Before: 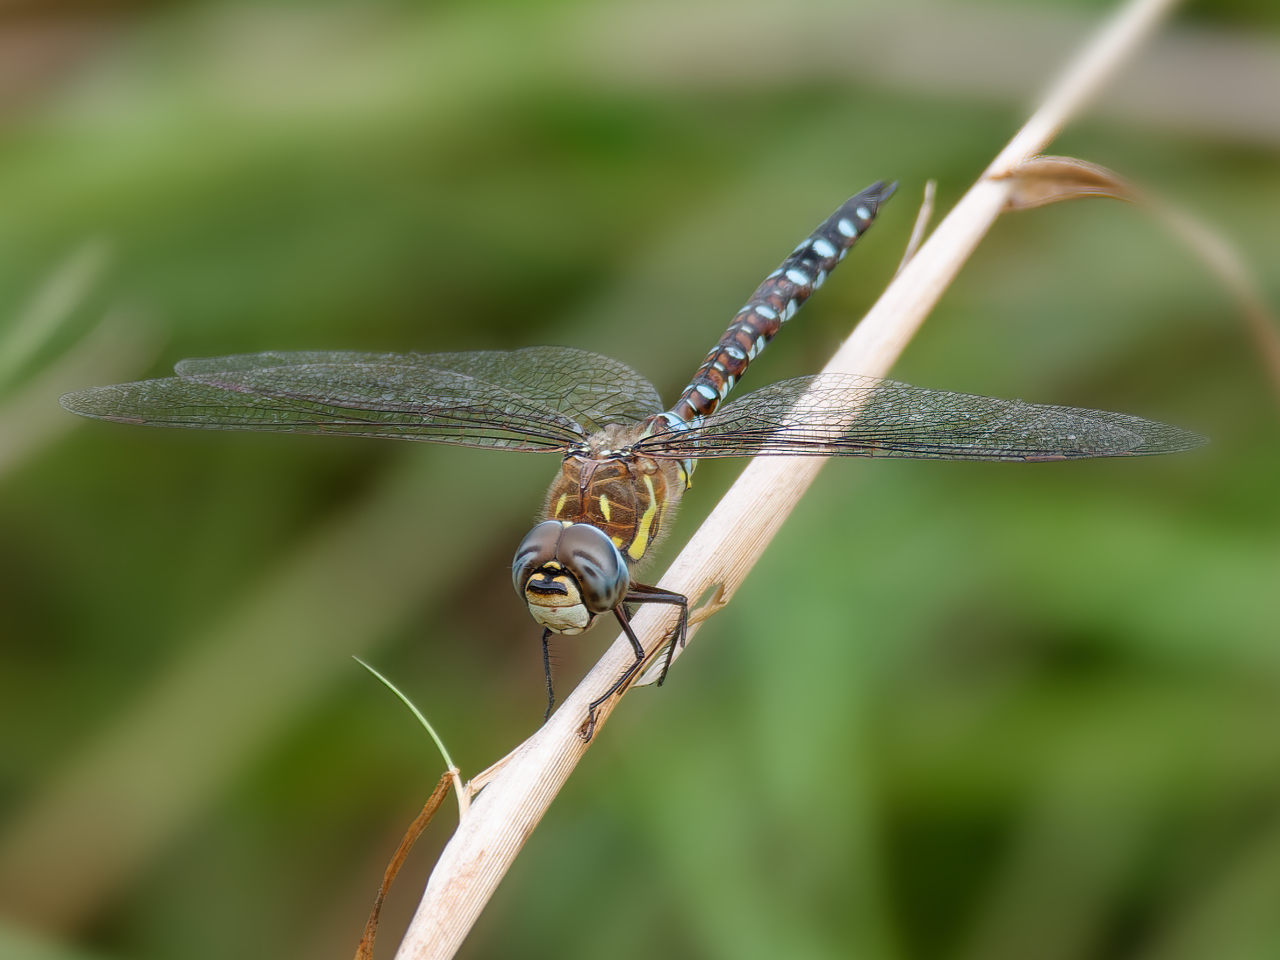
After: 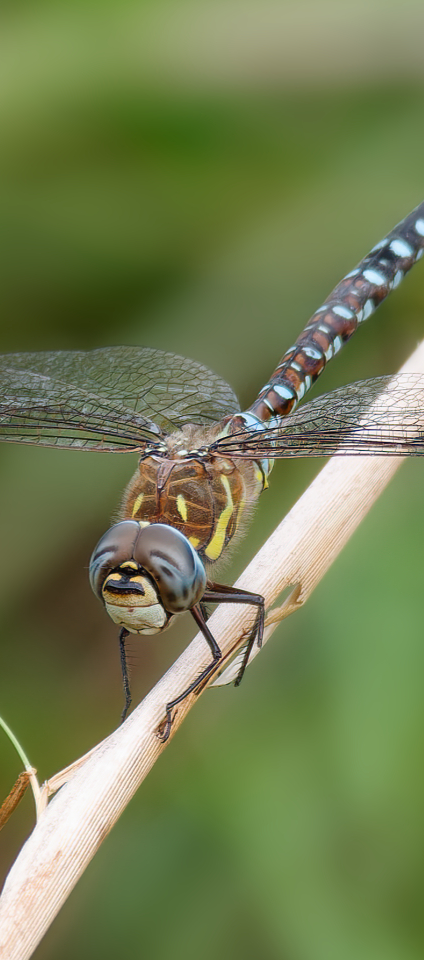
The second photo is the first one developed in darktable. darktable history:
crop: left 33.07%, right 33.766%
tone equalizer: on, module defaults
